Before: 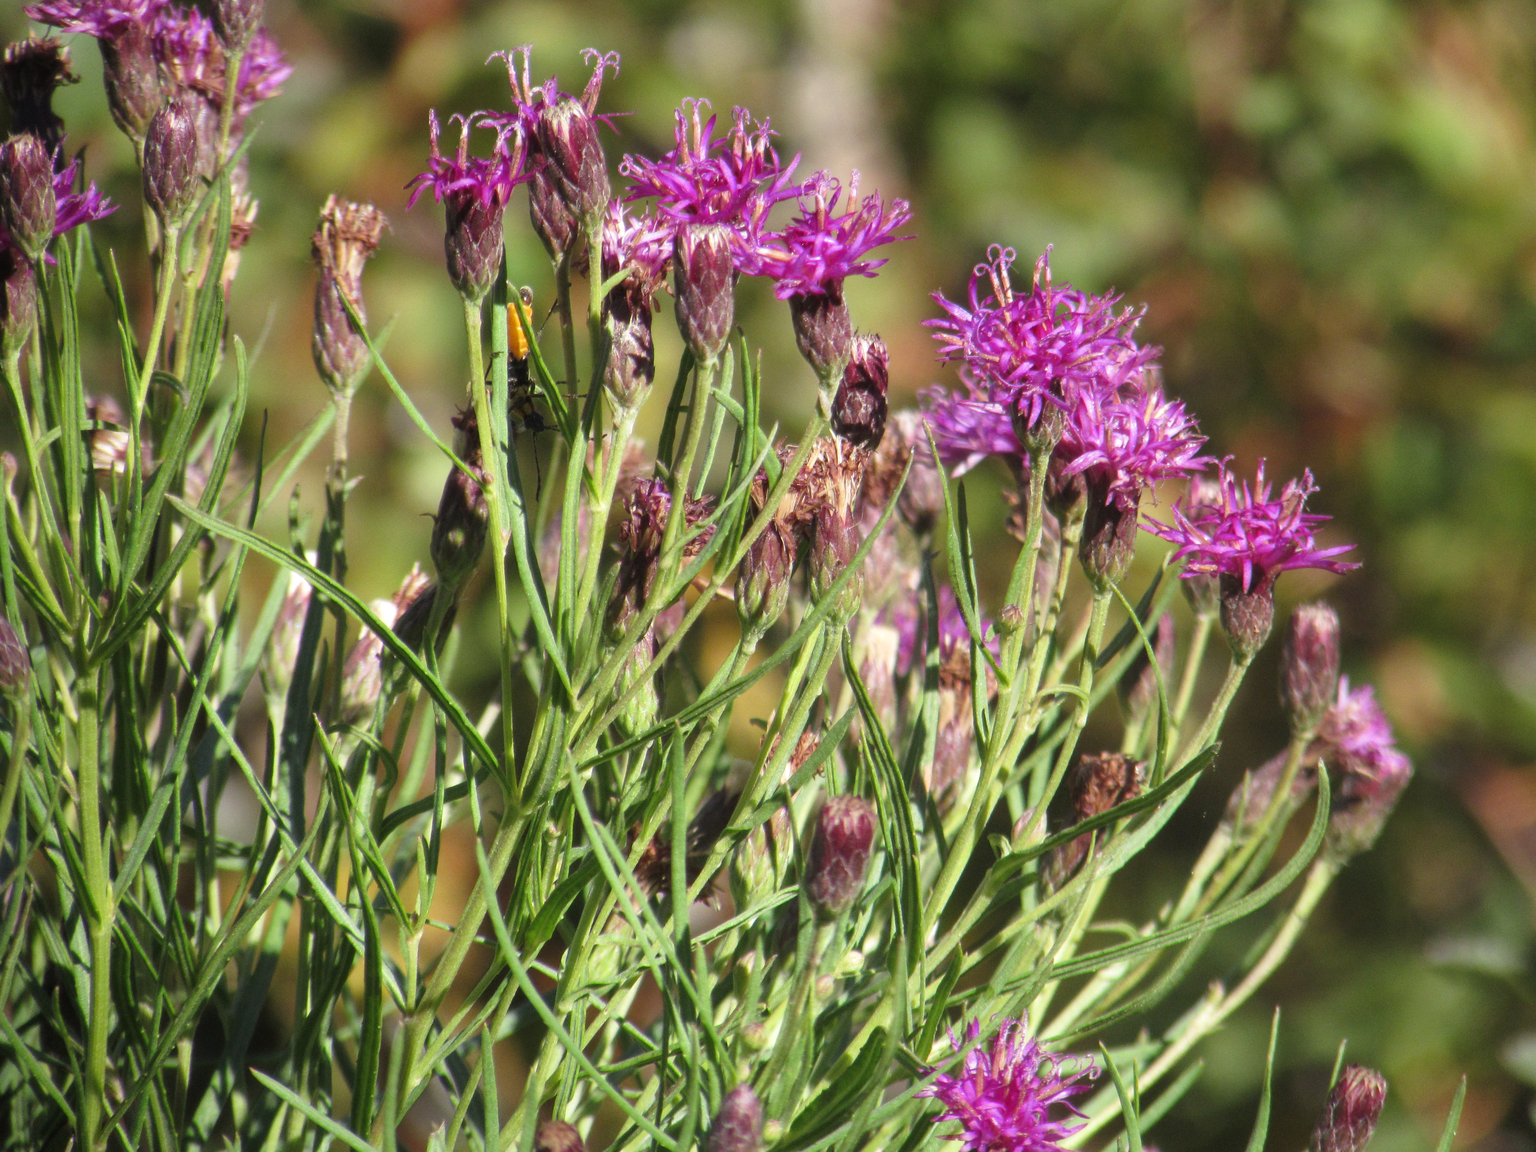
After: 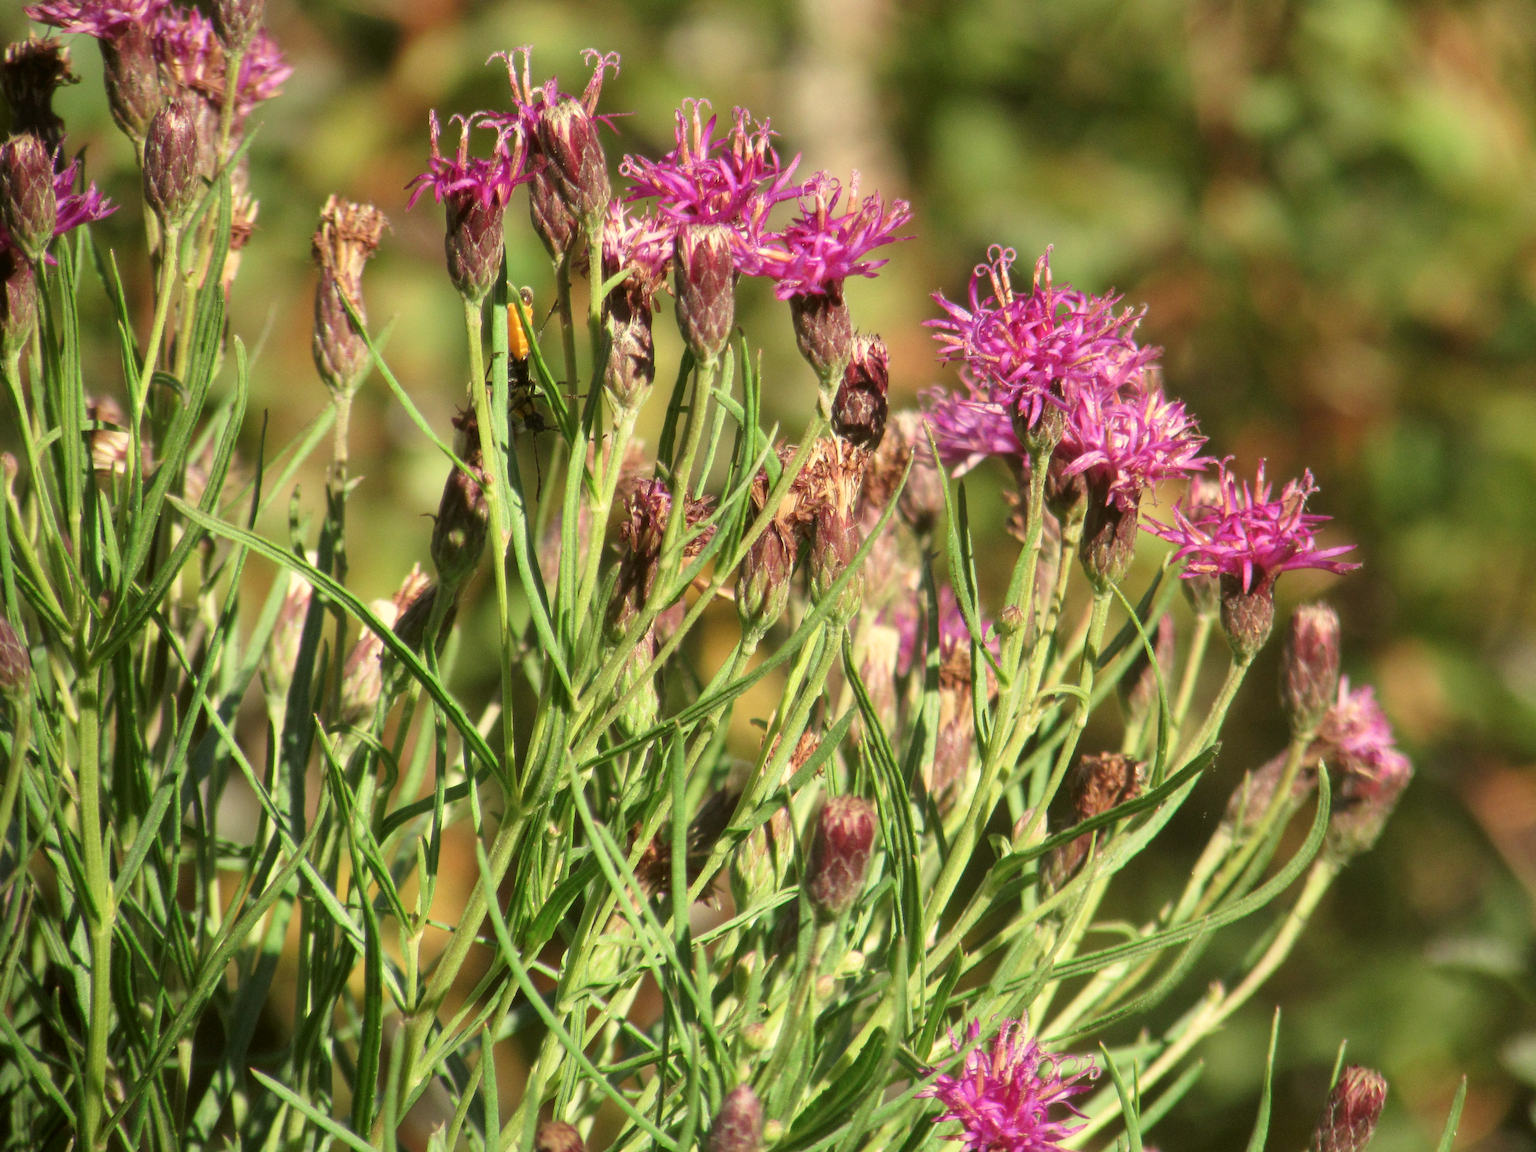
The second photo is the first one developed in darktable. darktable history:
contrast brightness saturation: contrast 0.1, brightness 0.02, saturation 0.02
white balance: red 1.138, green 0.996, blue 0.812
color calibration: illuminant F (fluorescent), F source F9 (Cool White Deluxe 4150 K) – high CRI, x 0.374, y 0.373, temperature 4158.34 K
color balance: mode lift, gamma, gain (sRGB), lift [1.04, 1, 1, 0.97], gamma [1.01, 1, 1, 0.97], gain [0.96, 1, 1, 0.97]
exposure: black level correction 0.004, exposure 0.014 EV, compensate highlight preservation false
